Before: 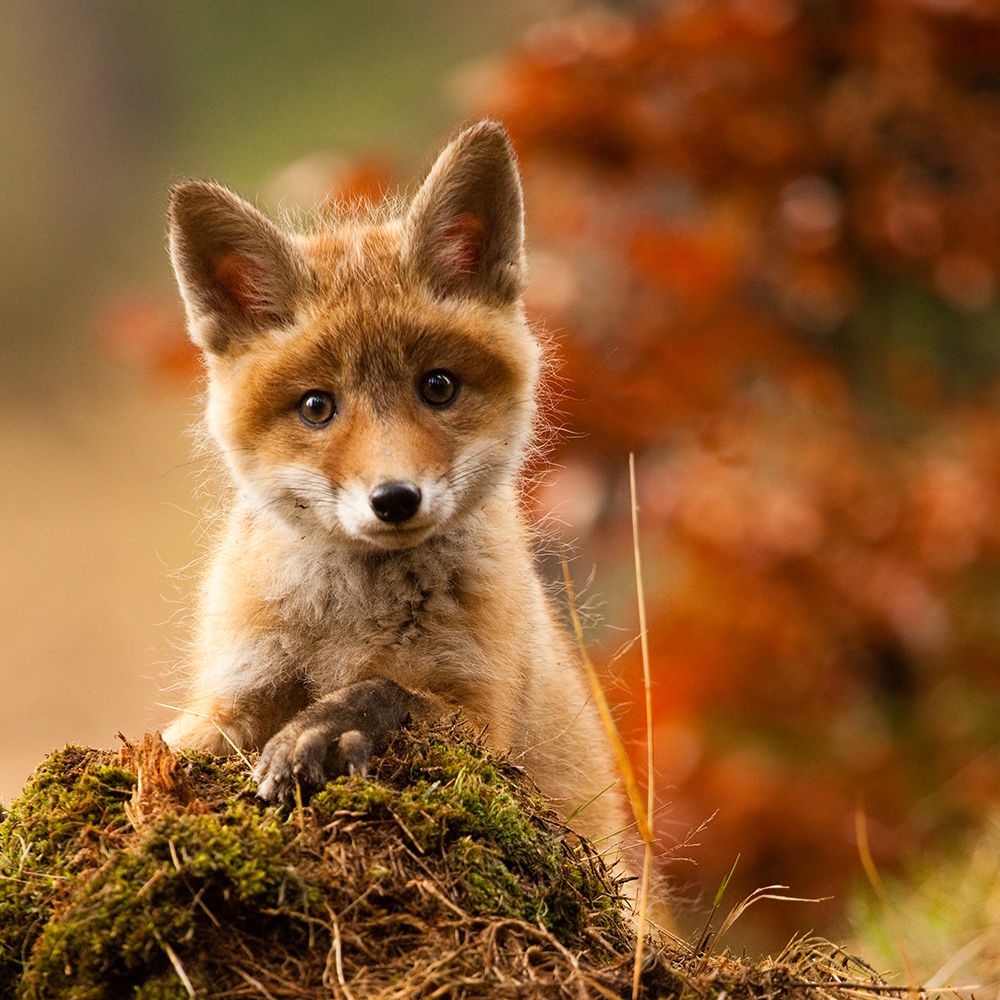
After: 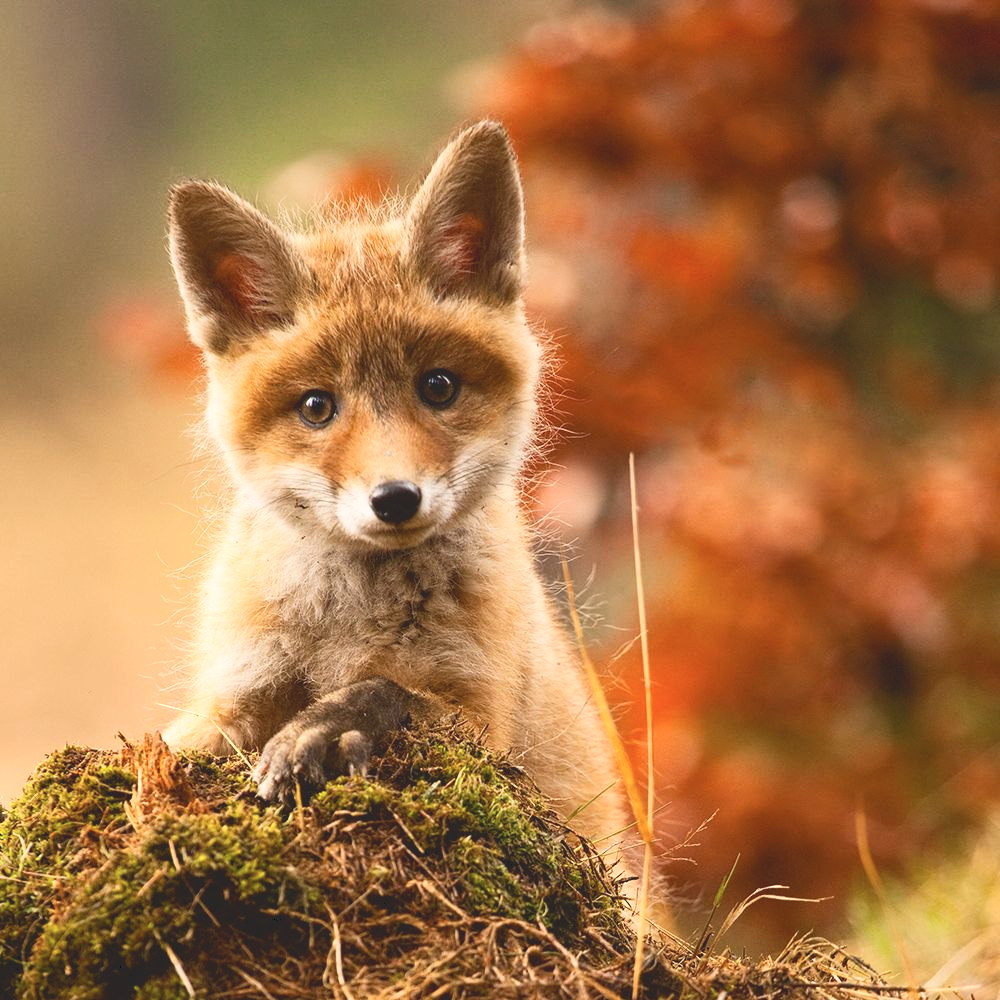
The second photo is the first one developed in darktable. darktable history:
tone curve: curves: ch0 [(0, 0) (0.003, 0.156) (0.011, 0.156) (0.025, 0.161) (0.044, 0.164) (0.069, 0.178) (0.1, 0.201) (0.136, 0.229) (0.177, 0.263) (0.224, 0.301) (0.277, 0.355) (0.335, 0.415) (0.399, 0.48) (0.468, 0.561) (0.543, 0.647) (0.623, 0.735) (0.709, 0.819) (0.801, 0.893) (0.898, 0.953) (1, 1)], color space Lab, independent channels, preserve colors none
